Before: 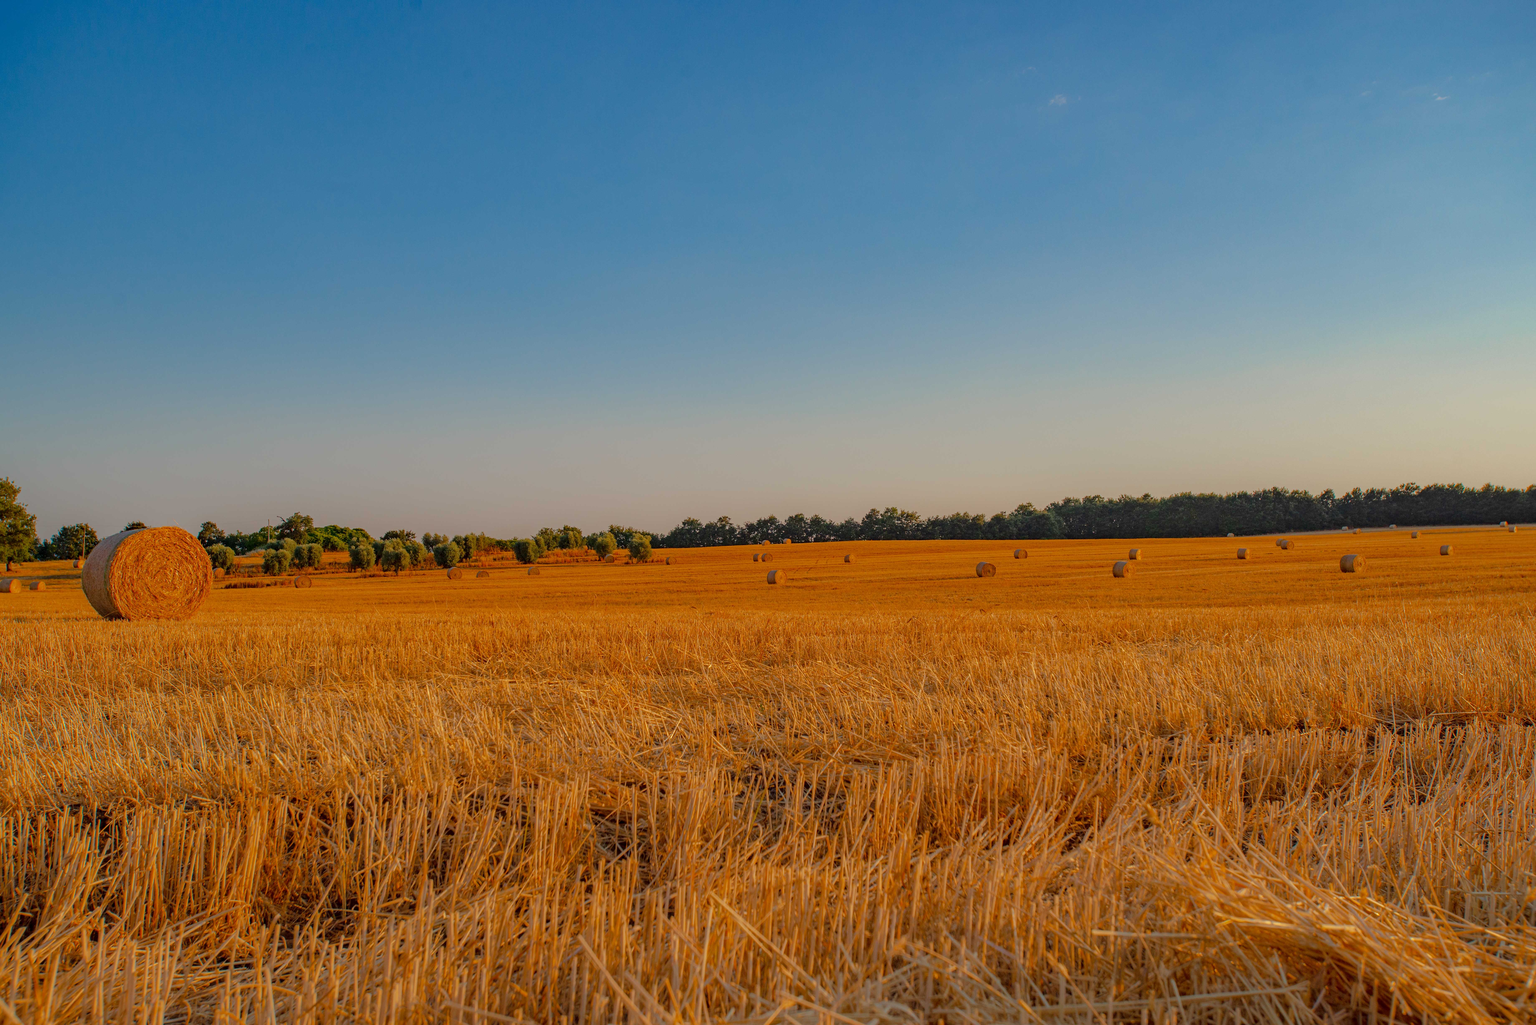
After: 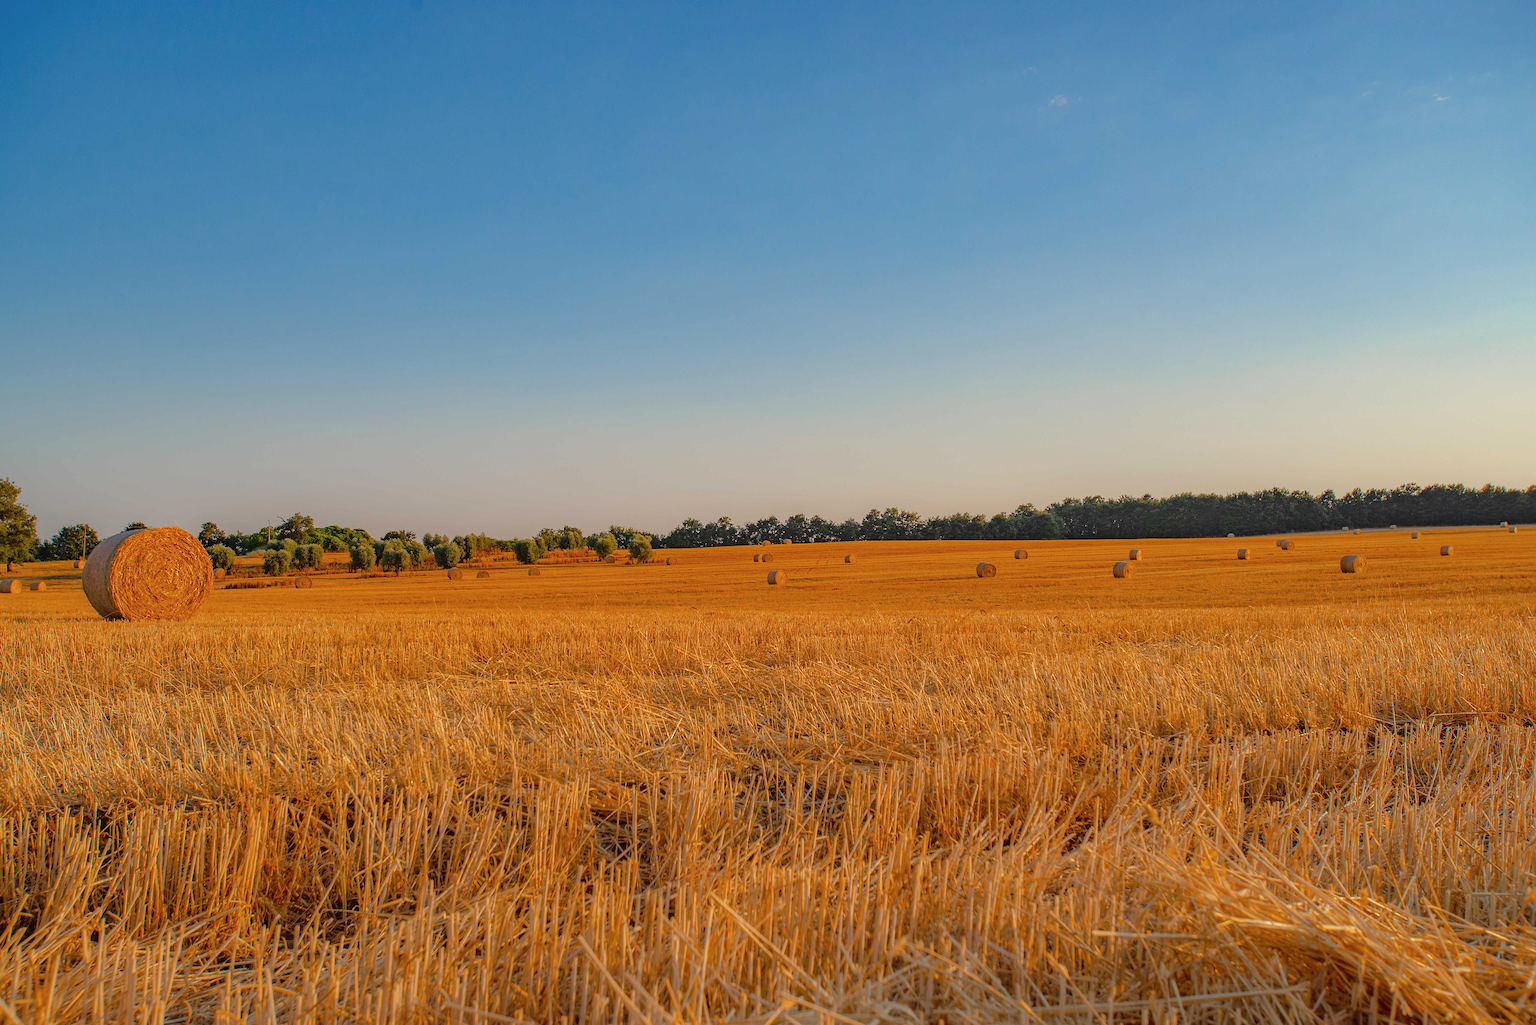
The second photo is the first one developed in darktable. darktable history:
contrast brightness saturation: contrast -0.08, brightness -0.039, saturation -0.108
tone equalizer: smoothing diameter 24.9%, edges refinement/feathering 10.53, preserve details guided filter
sharpen: on, module defaults
exposure: black level correction 0.001, exposure 0.499 EV, compensate highlight preservation false
